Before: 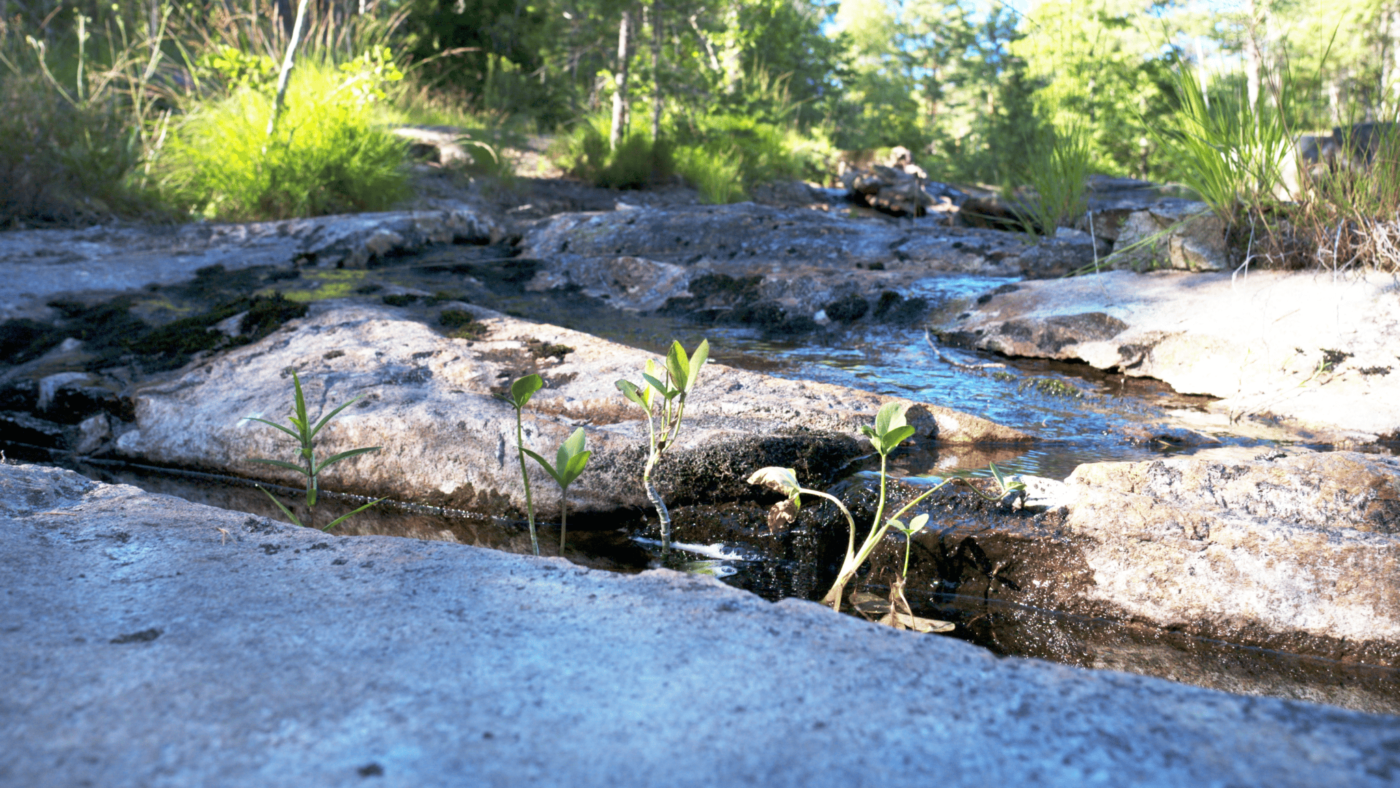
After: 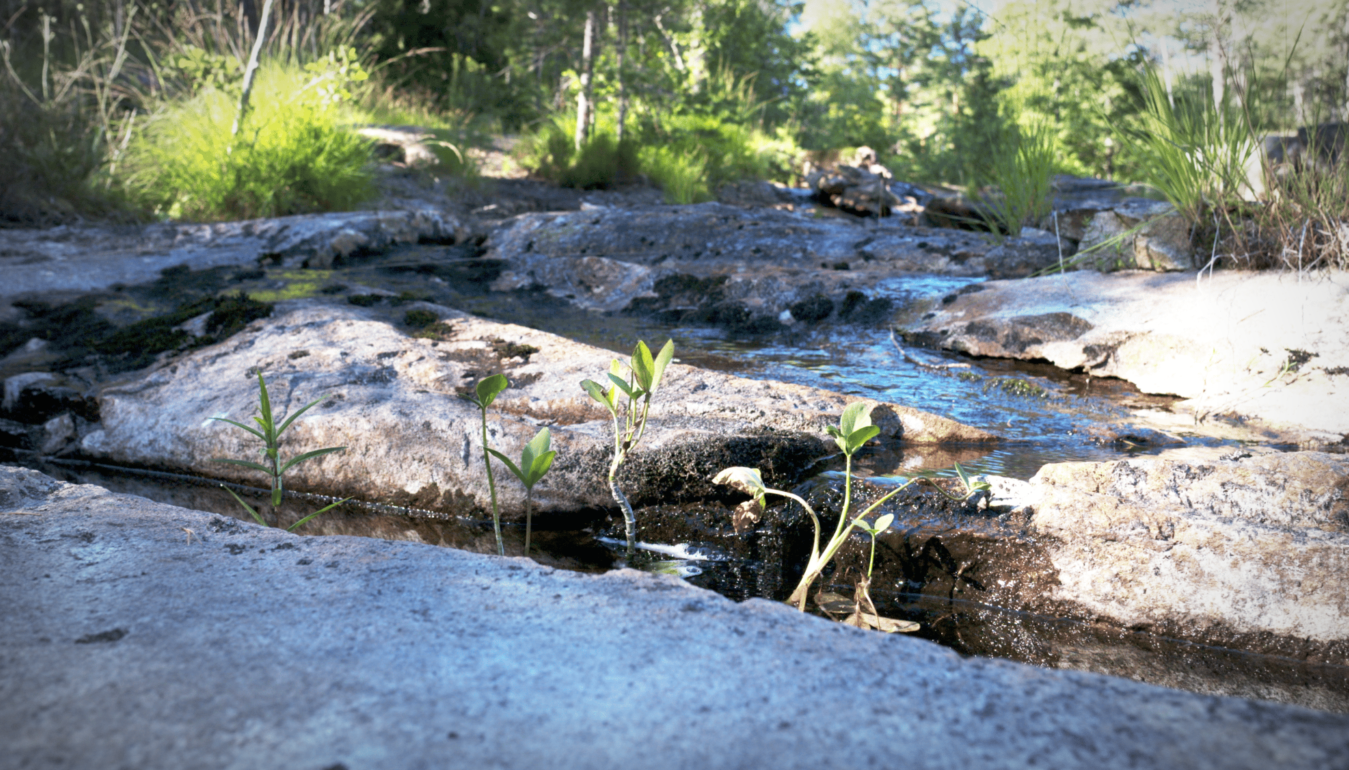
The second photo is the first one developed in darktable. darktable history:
crop and rotate: left 2.536%, right 1.107%, bottom 2.246%
vignetting: automatic ratio true
contrast brightness saturation: saturation -0.05
